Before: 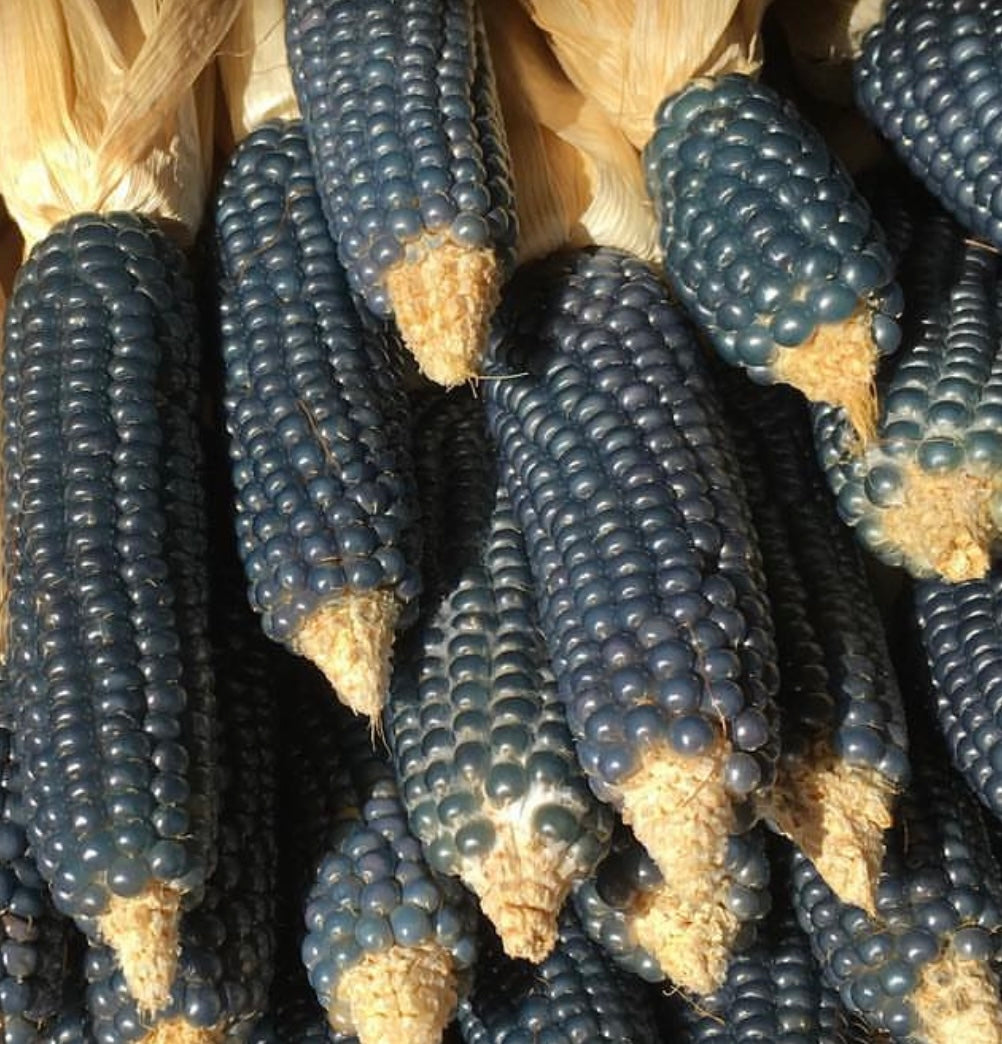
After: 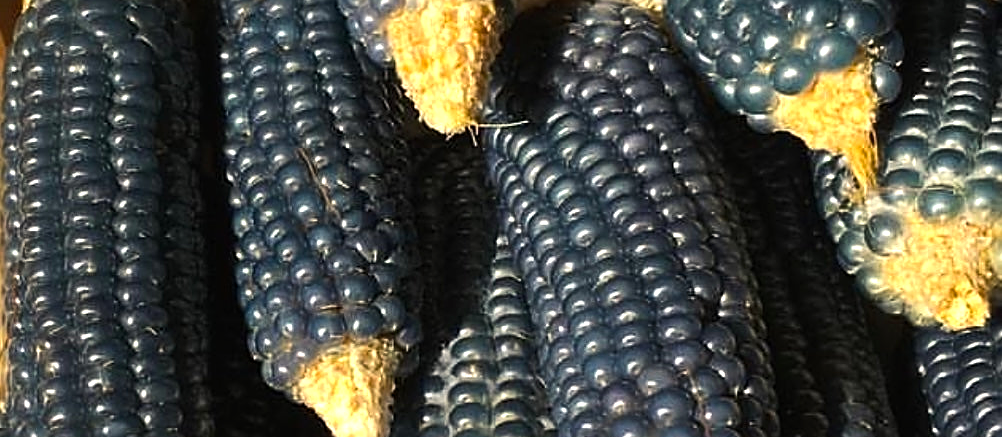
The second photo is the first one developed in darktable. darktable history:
crop and rotate: top 24.228%, bottom 33.855%
color balance rgb: highlights gain › chroma 2.274%, highlights gain › hue 75.25°, perceptual saturation grading › global saturation 16.749%, perceptual brilliance grading › highlights 19.756%, perceptual brilliance grading › mid-tones 19.641%, perceptual brilliance grading › shadows -19.705%
sharpen: on, module defaults
